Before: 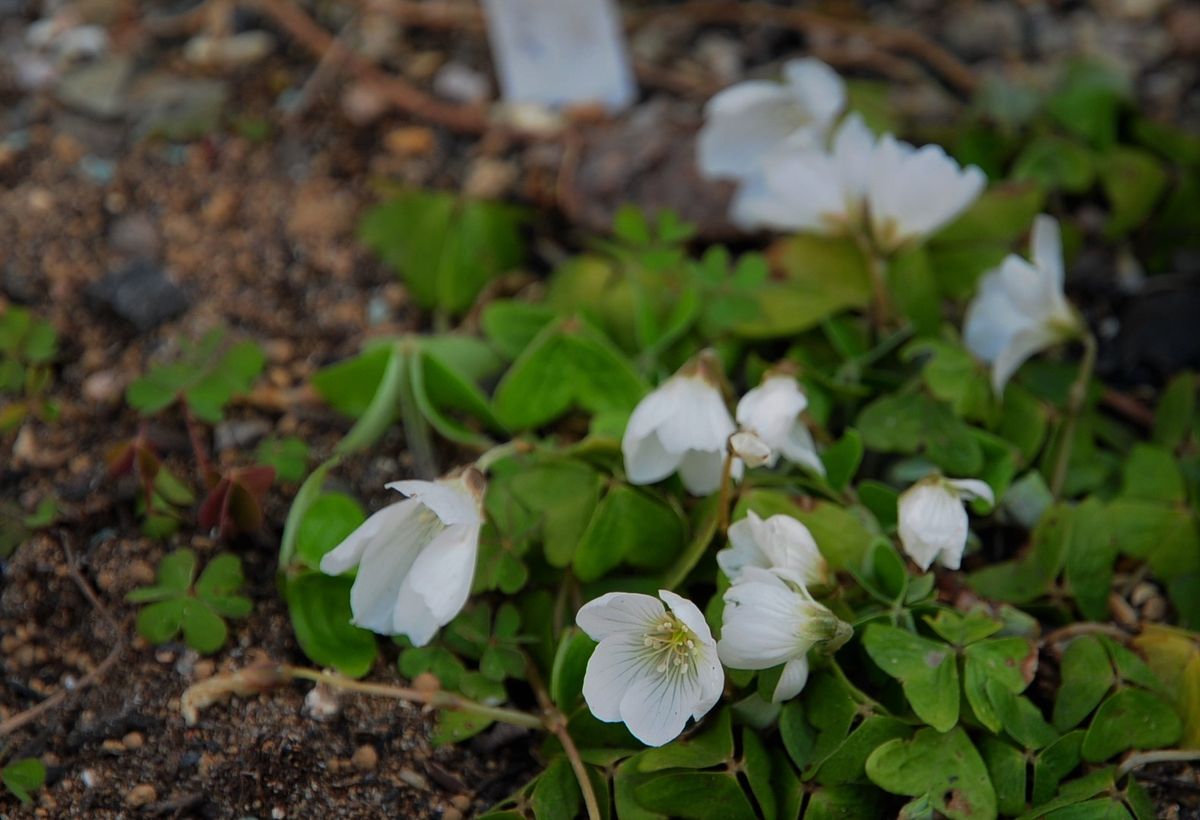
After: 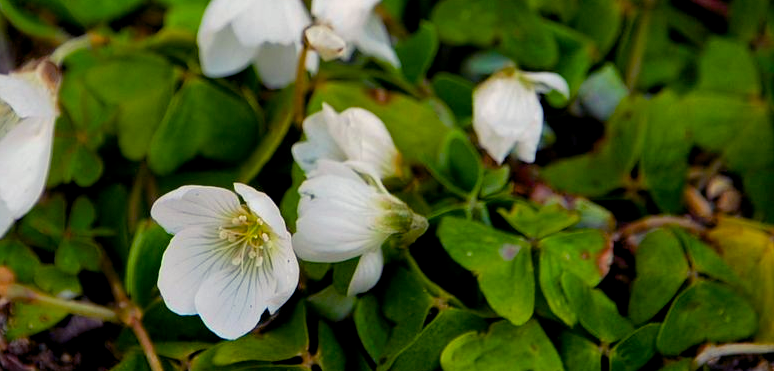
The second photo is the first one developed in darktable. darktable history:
shadows and highlights: shadows 36.37, highlights -26.78, soften with gaussian
color balance rgb: shadows lift › luminance -21.88%, shadows lift › chroma 8.991%, shadows lift › hue 282.23°, highlights gain › chroma 3.064%, highlights gain › hue 73.13°, global offset › luminance -0.515%, white fulcrum 0.073 EV, linear chroma grading › global chroma 14.833%, perceptual saturation grading › global saturation 13.606%, perceptual saturation grading › highlights -30.057%, perceptual saturation grading › shadows 51.817%, perceptual brilliance grading › global brilliance 12.077%
crop and rotate: left 35.48%, top 49.698%, bottom 5.013%
